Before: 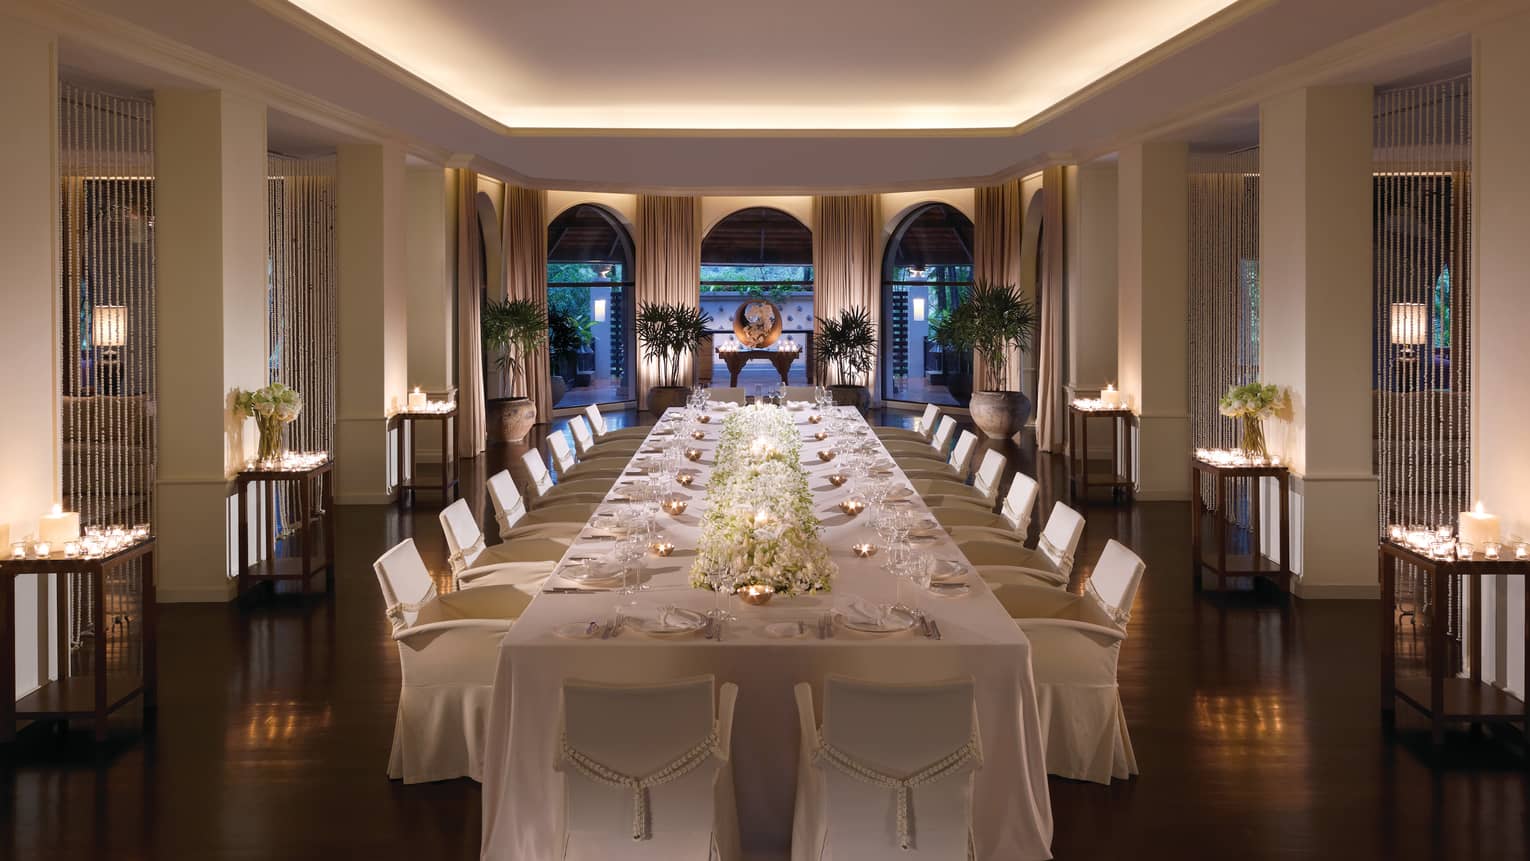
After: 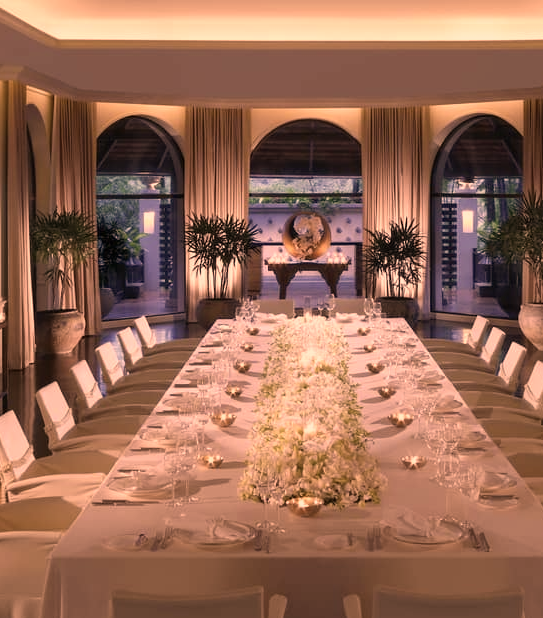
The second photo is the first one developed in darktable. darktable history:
color correction: highlights a* 39.62, highlights b* 39.54, saturation 0.693
crop and rotate: left 29.491%, top 10.306%, right 34.975%, bottom 17.809%
